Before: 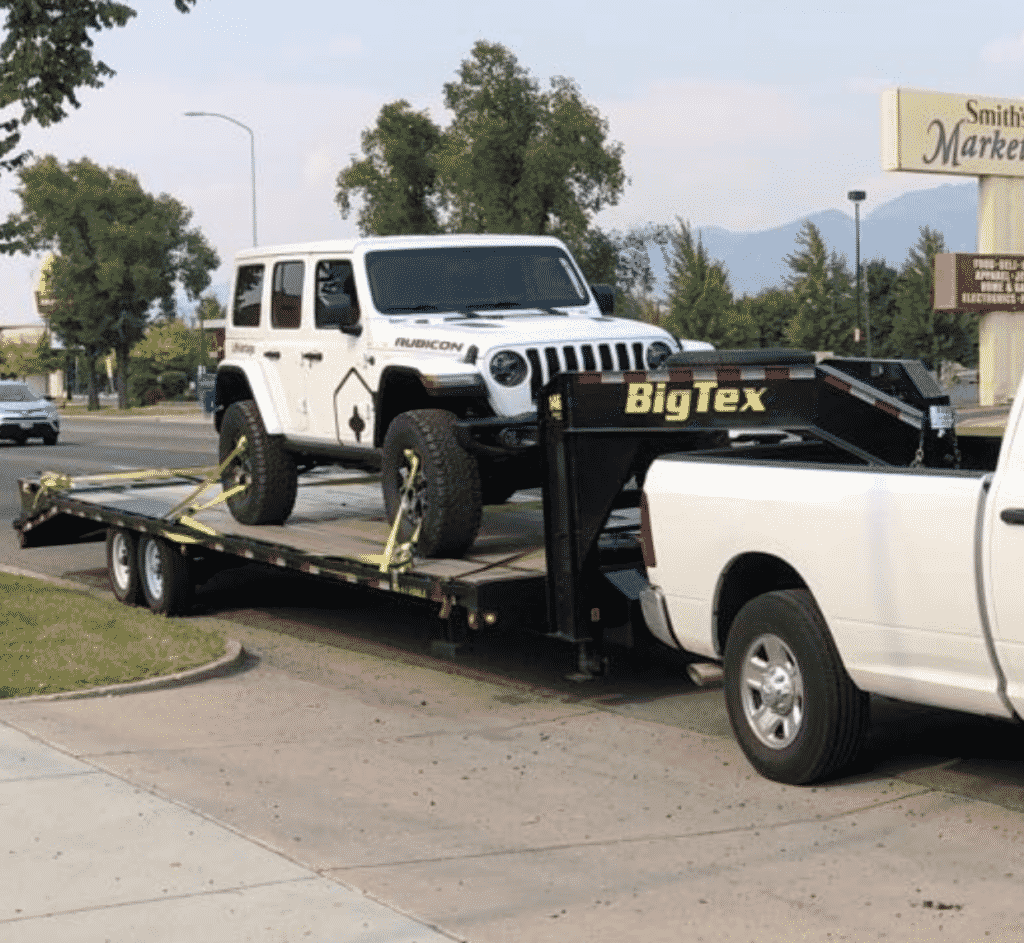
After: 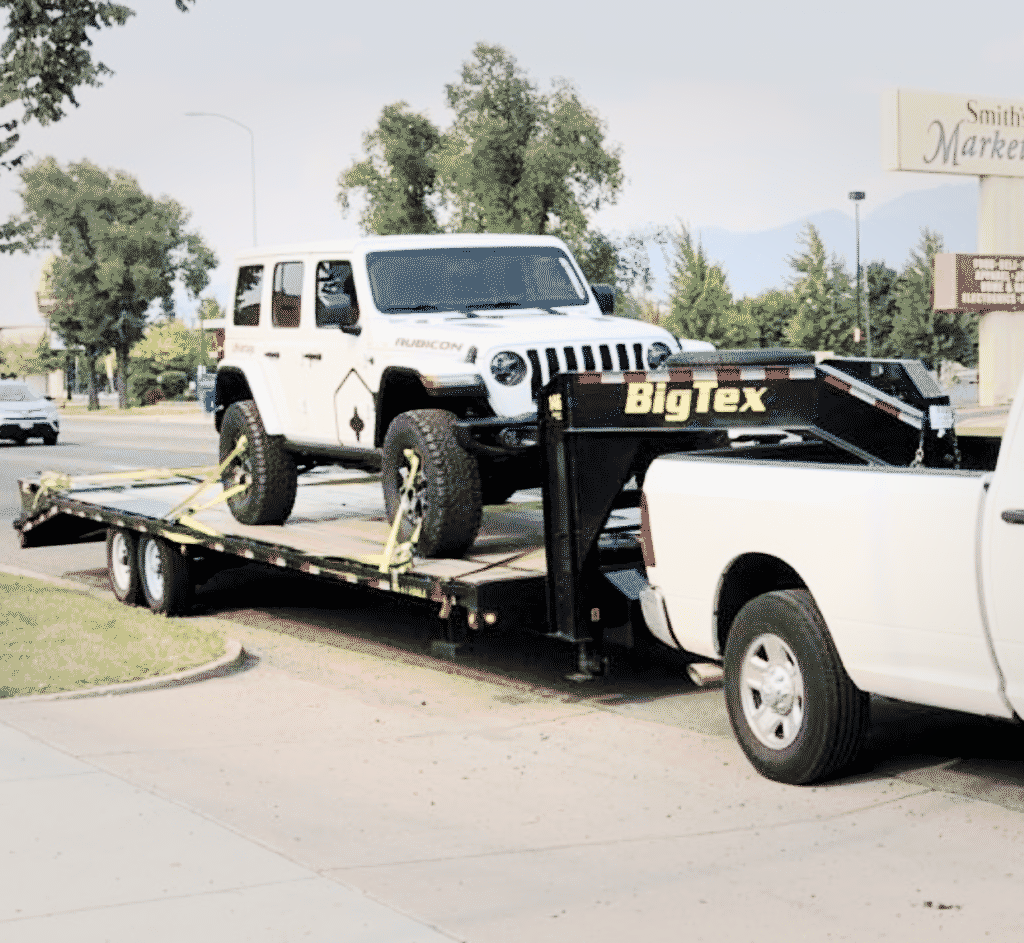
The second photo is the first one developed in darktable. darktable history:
exposure: black level correction 0.001, exposure 1.713 EV, compensate highlight preservation false
filmic rgb: black relative exposure -7.17 EV, white relative exposure 5.36 EV, threshold 2.97 EV, hardness 3.02, enable highlight reconstruction true
vignetting: fall-off start 70.99%, brightness -0.181, saturation -0.302, width/height ratio 1.335, unbound false
tone curve: curves: ch0 [(0, 0) (0.055, 0.031) (0.282, 0.215) (0.729, 0.785) (1, 1)], color space Lab, independent channels, preserve colors none
